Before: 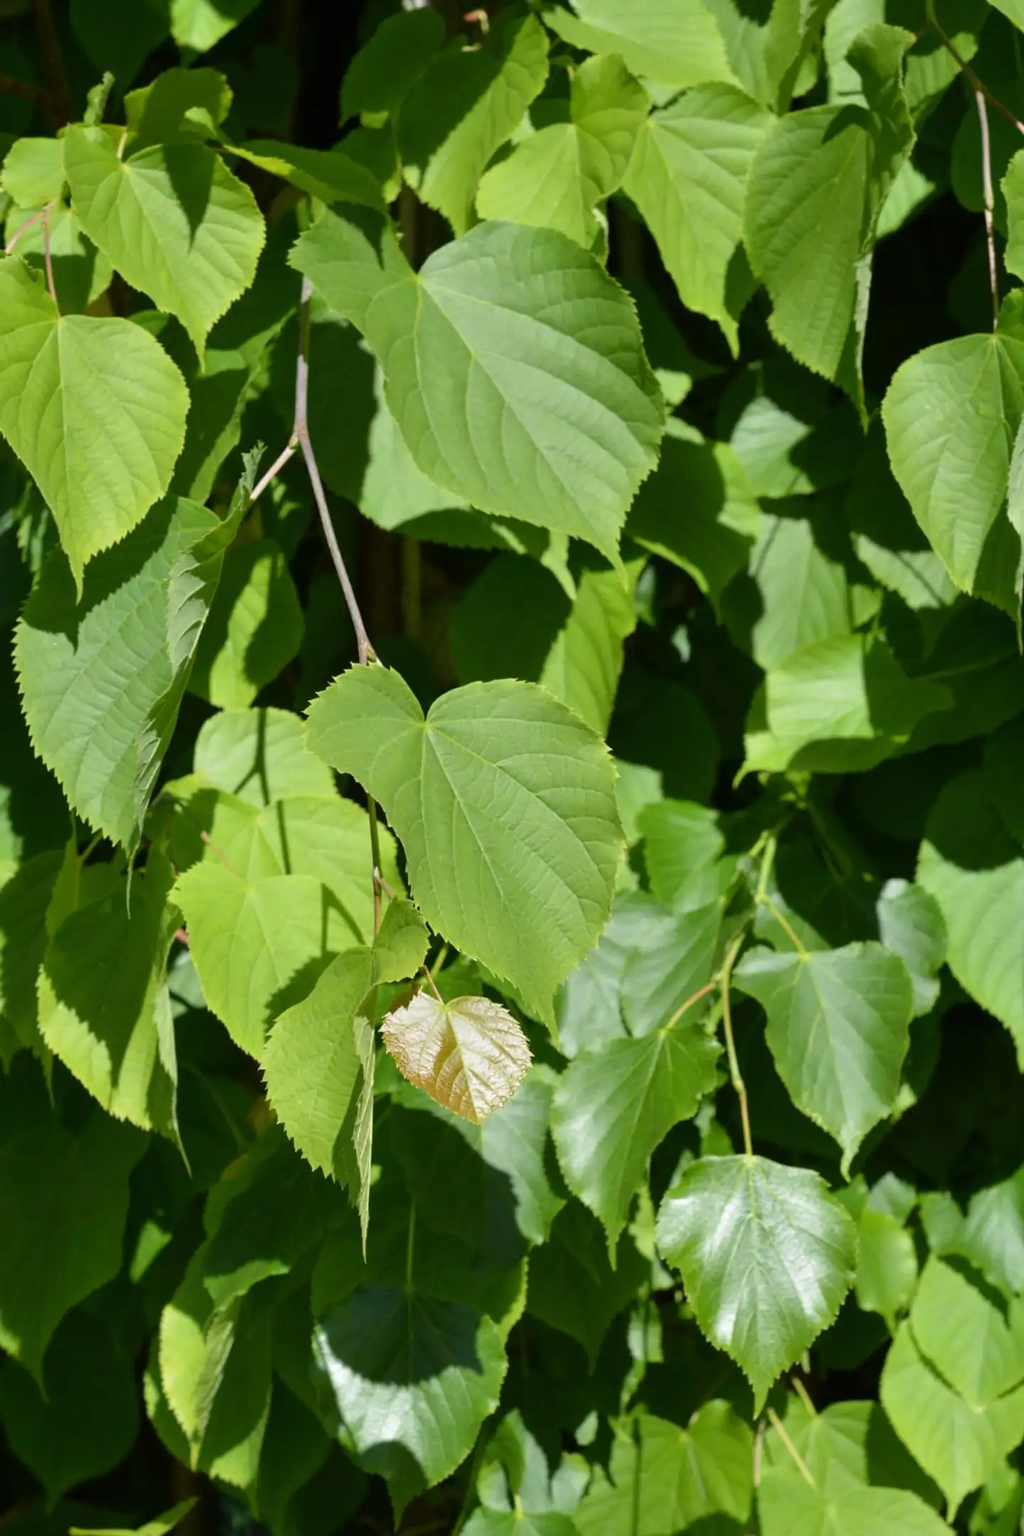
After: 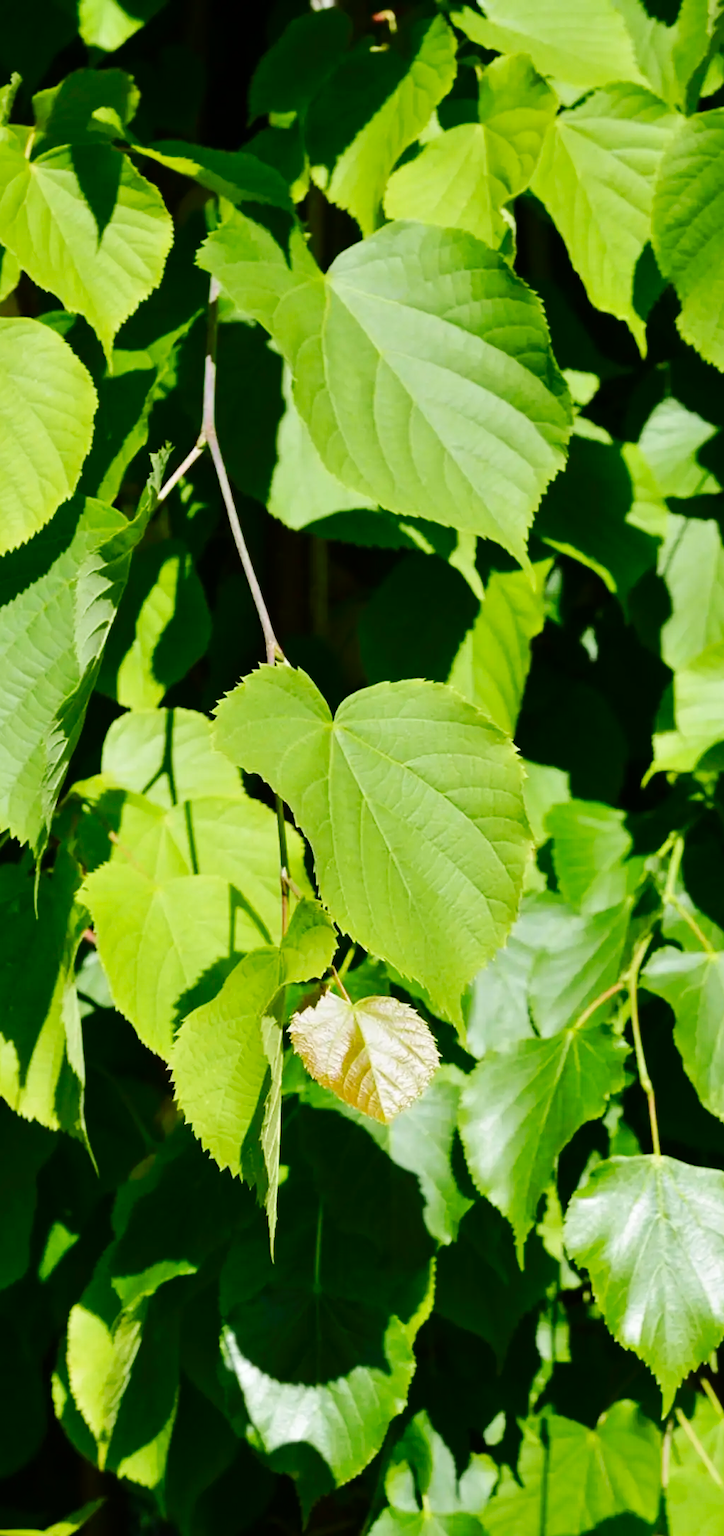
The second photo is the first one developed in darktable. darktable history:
crop and rotate: left 9.061%, right 20.142%
rgb curve: curves: ch0 [(0, 0) (0.175, 0.154) (0.785, 0.663) (1, 1)]
contrast brightness saturation: contrast 0.15, brightness -0.01, saturation 0.1
base curve: curves: ch0 [(0, 0) (0.032, 0.025) (0.121, 0.166) (0.206, 0.329) (0.605, 0.79) (1, 1)], preserve colors none
